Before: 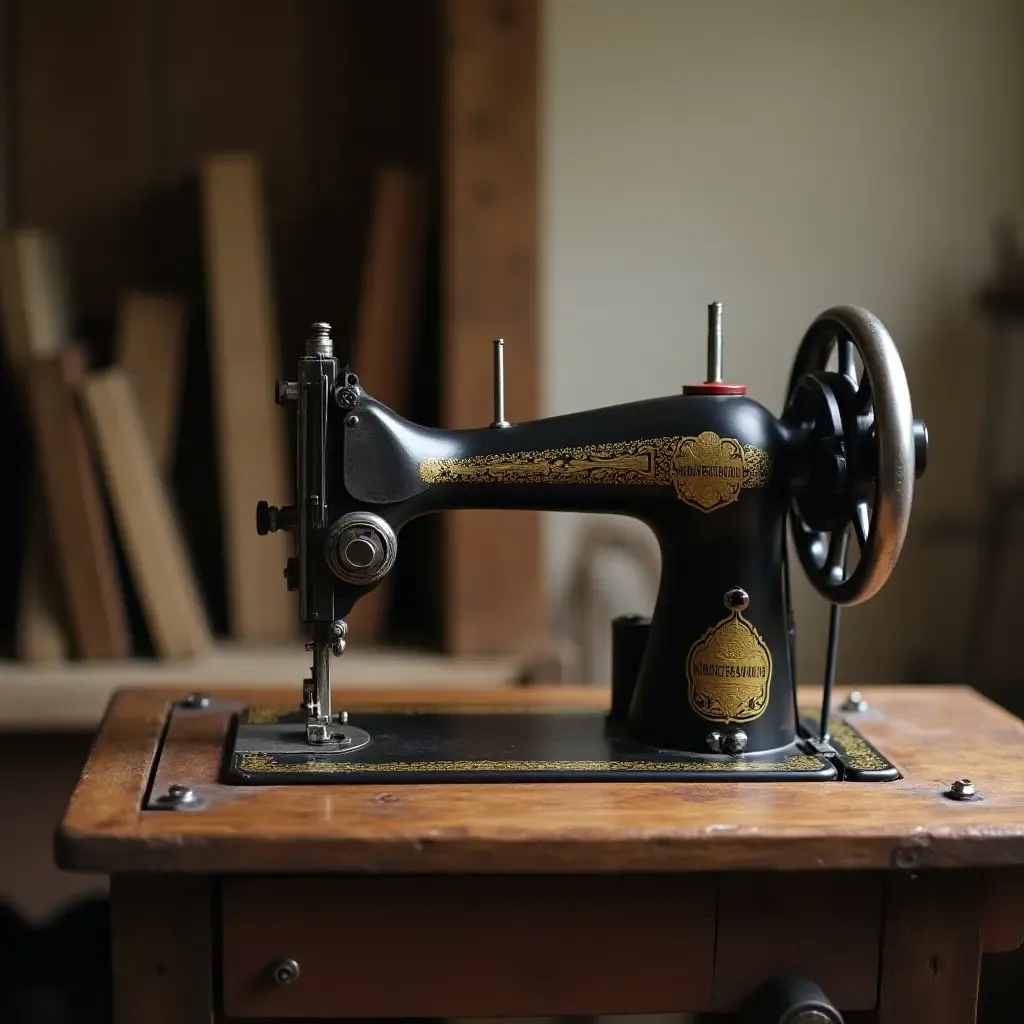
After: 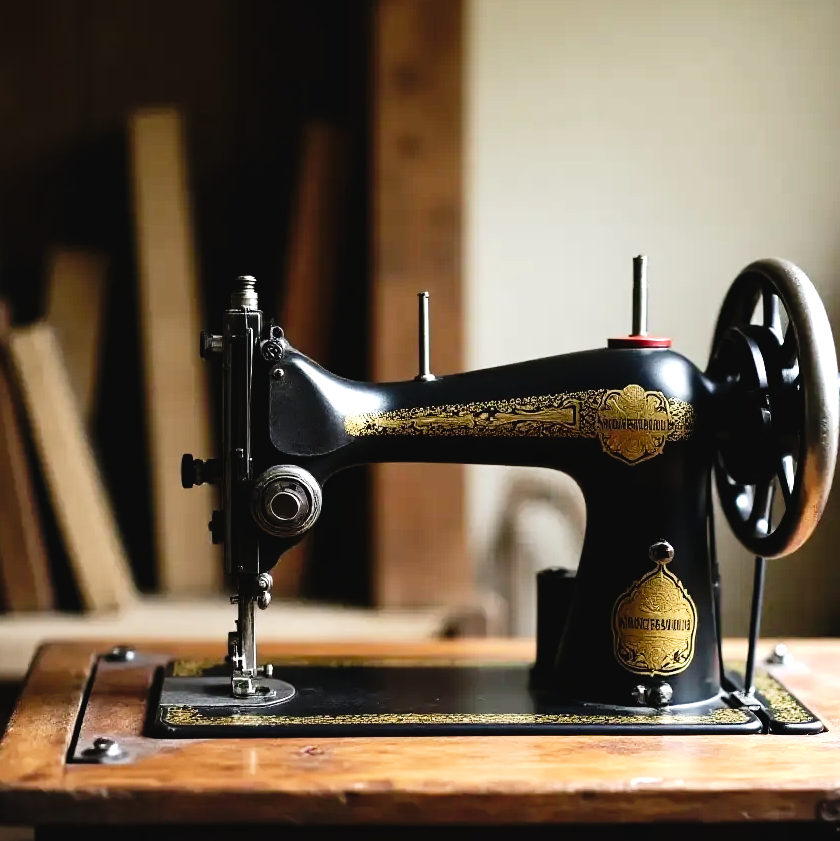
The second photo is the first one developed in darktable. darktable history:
tone equalizer: -8 EV -0.729 EV, -7 EV -0.713 EV, -6 EV -0.563 EV, -5 EV -0.37 EV, -3 EV 0.368 EV, -2 EV 0.6 EV, -1 EV 0.691 EV, +0 EV 0.739 EV, edges refinement/feathering 500, mask exposure compensation -1.57 EV, preserve details no
crop and rotate: left 7.375%, top 4.671%, right 10.545%, bottom 13.18%
exposure: black level correction 0.001, exposure 0.499 EV, compensate exposure bias true, compensate highlight preservation false
tone curve: curves: ch0 [(0.003, 0.029) (0.037, 0.036) (0.149, 0.117) (0.297, 0.318) (0.422, 0.474) (0.531, 0.6) (0.743, 0.809) (0.877, 0.901) (1, 0.98)]; ch1 [(0, 0) (0.305, 0.325) (0.453, 0.437) (0.482, 0.479) (0.501, 0.5) (0.506, 0.503) (0.567, 0.572) (0.605, 0.608) (0.668, 0.69) (1, 1)]; ch2 [(0, 0) (0.313, 0.306) (0.4, 0.399) (0.45, 0.48) (0.499, 0.502) (0.512, 0.523) (0.57, 0.595) (0.653, 0.662) (1, 1)], preserve colors none
